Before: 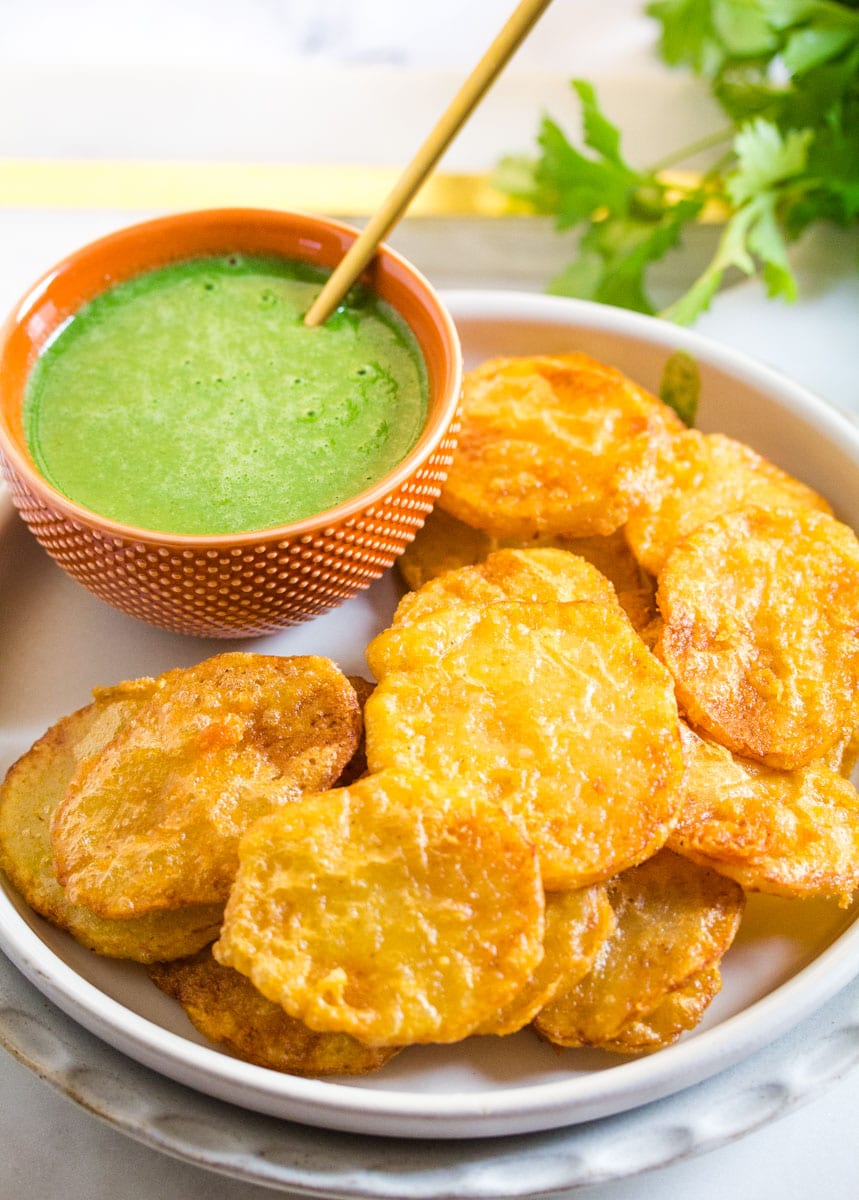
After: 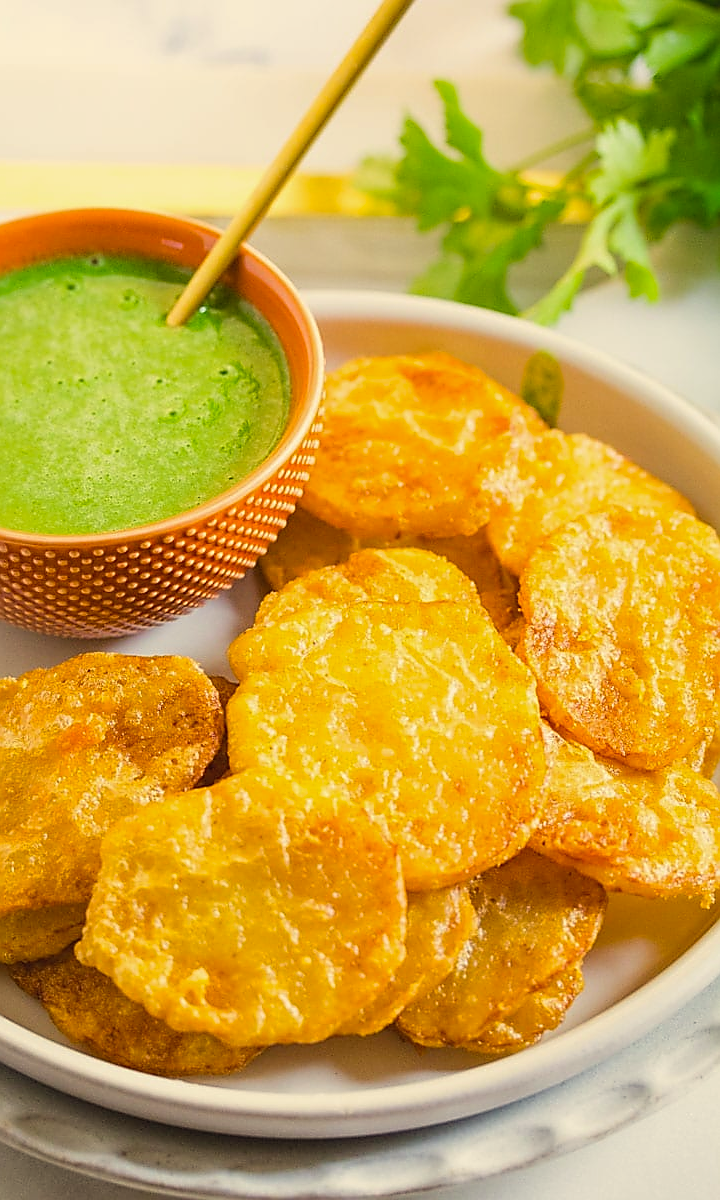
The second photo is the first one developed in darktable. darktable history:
crop: left 16.145%
contrast brightness saturation: contrast -0.11
white balance: emerald 1
sharpen: radius 1.4, amount 1.25, threshold 0.7
color correction: highlights a* 1.39, highlights b* 17.83
